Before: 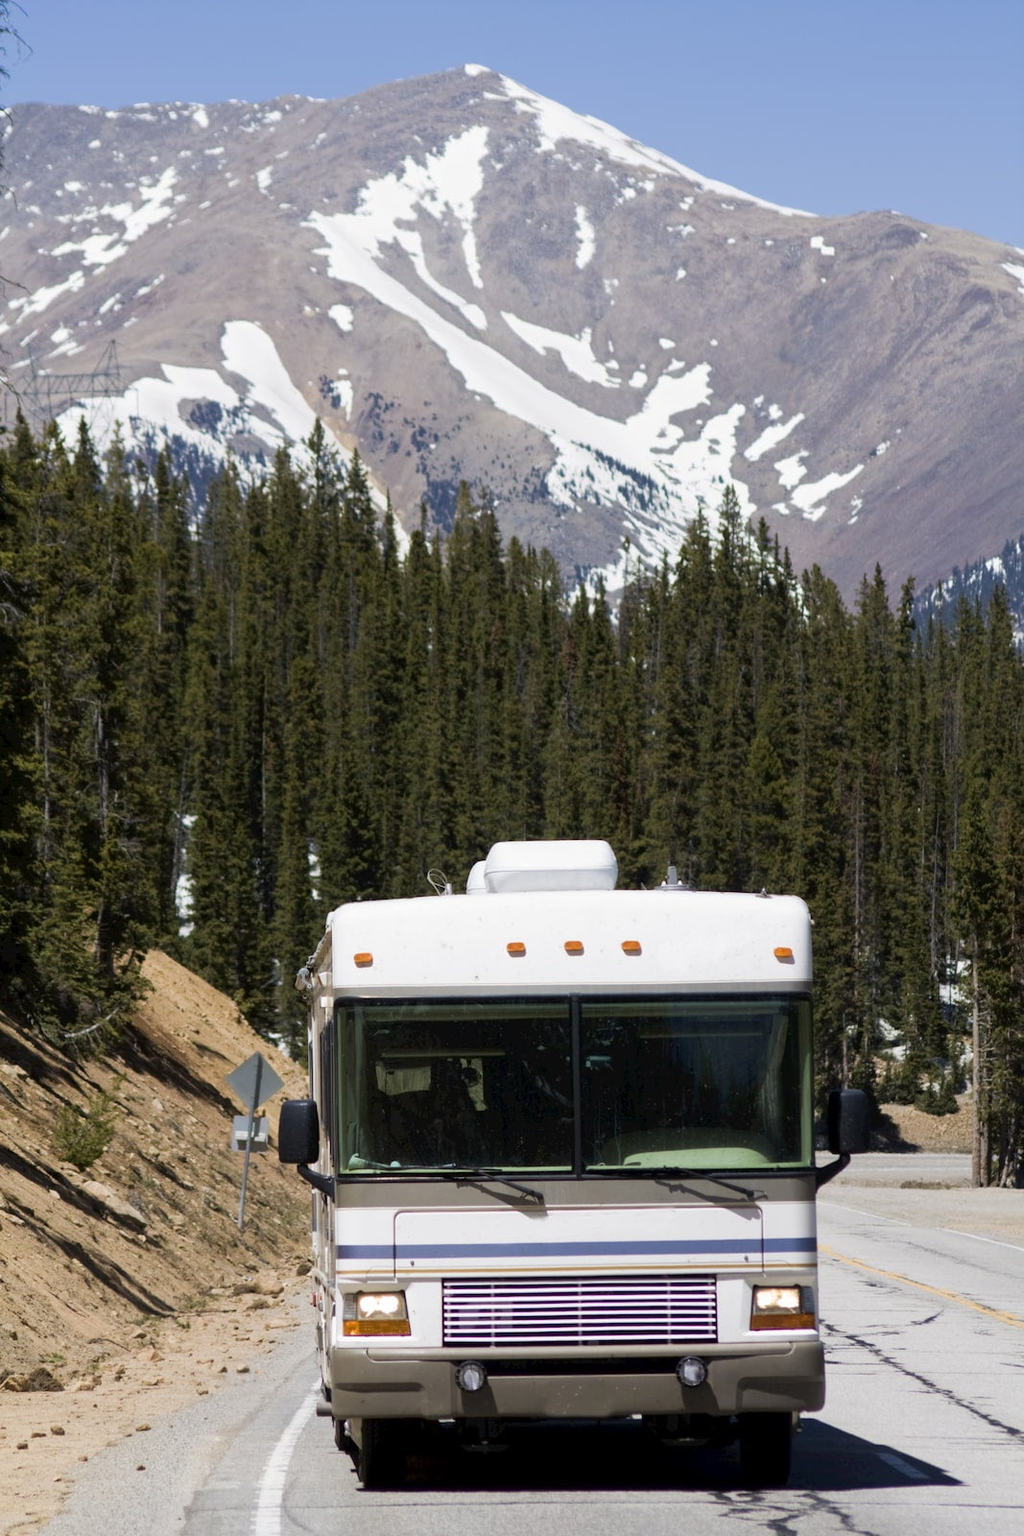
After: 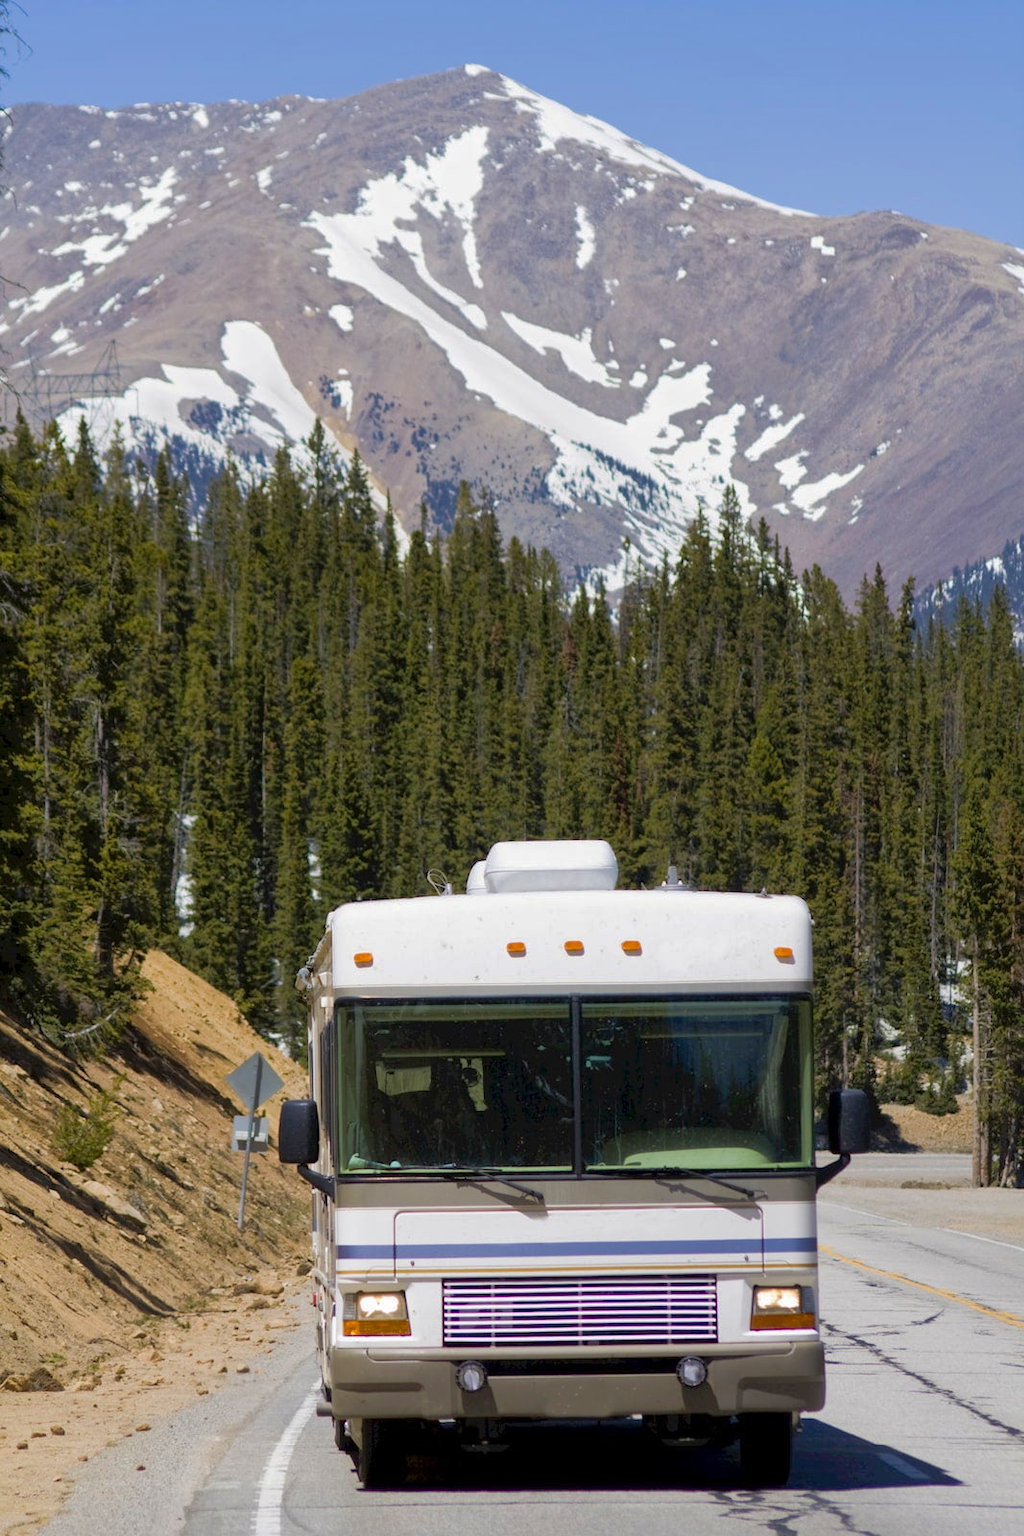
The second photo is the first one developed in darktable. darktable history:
color balance rgb: perceptual saturation grading › global saturation 19.368%, global vibrance 20%
shadows and highlights: on, module defaults
